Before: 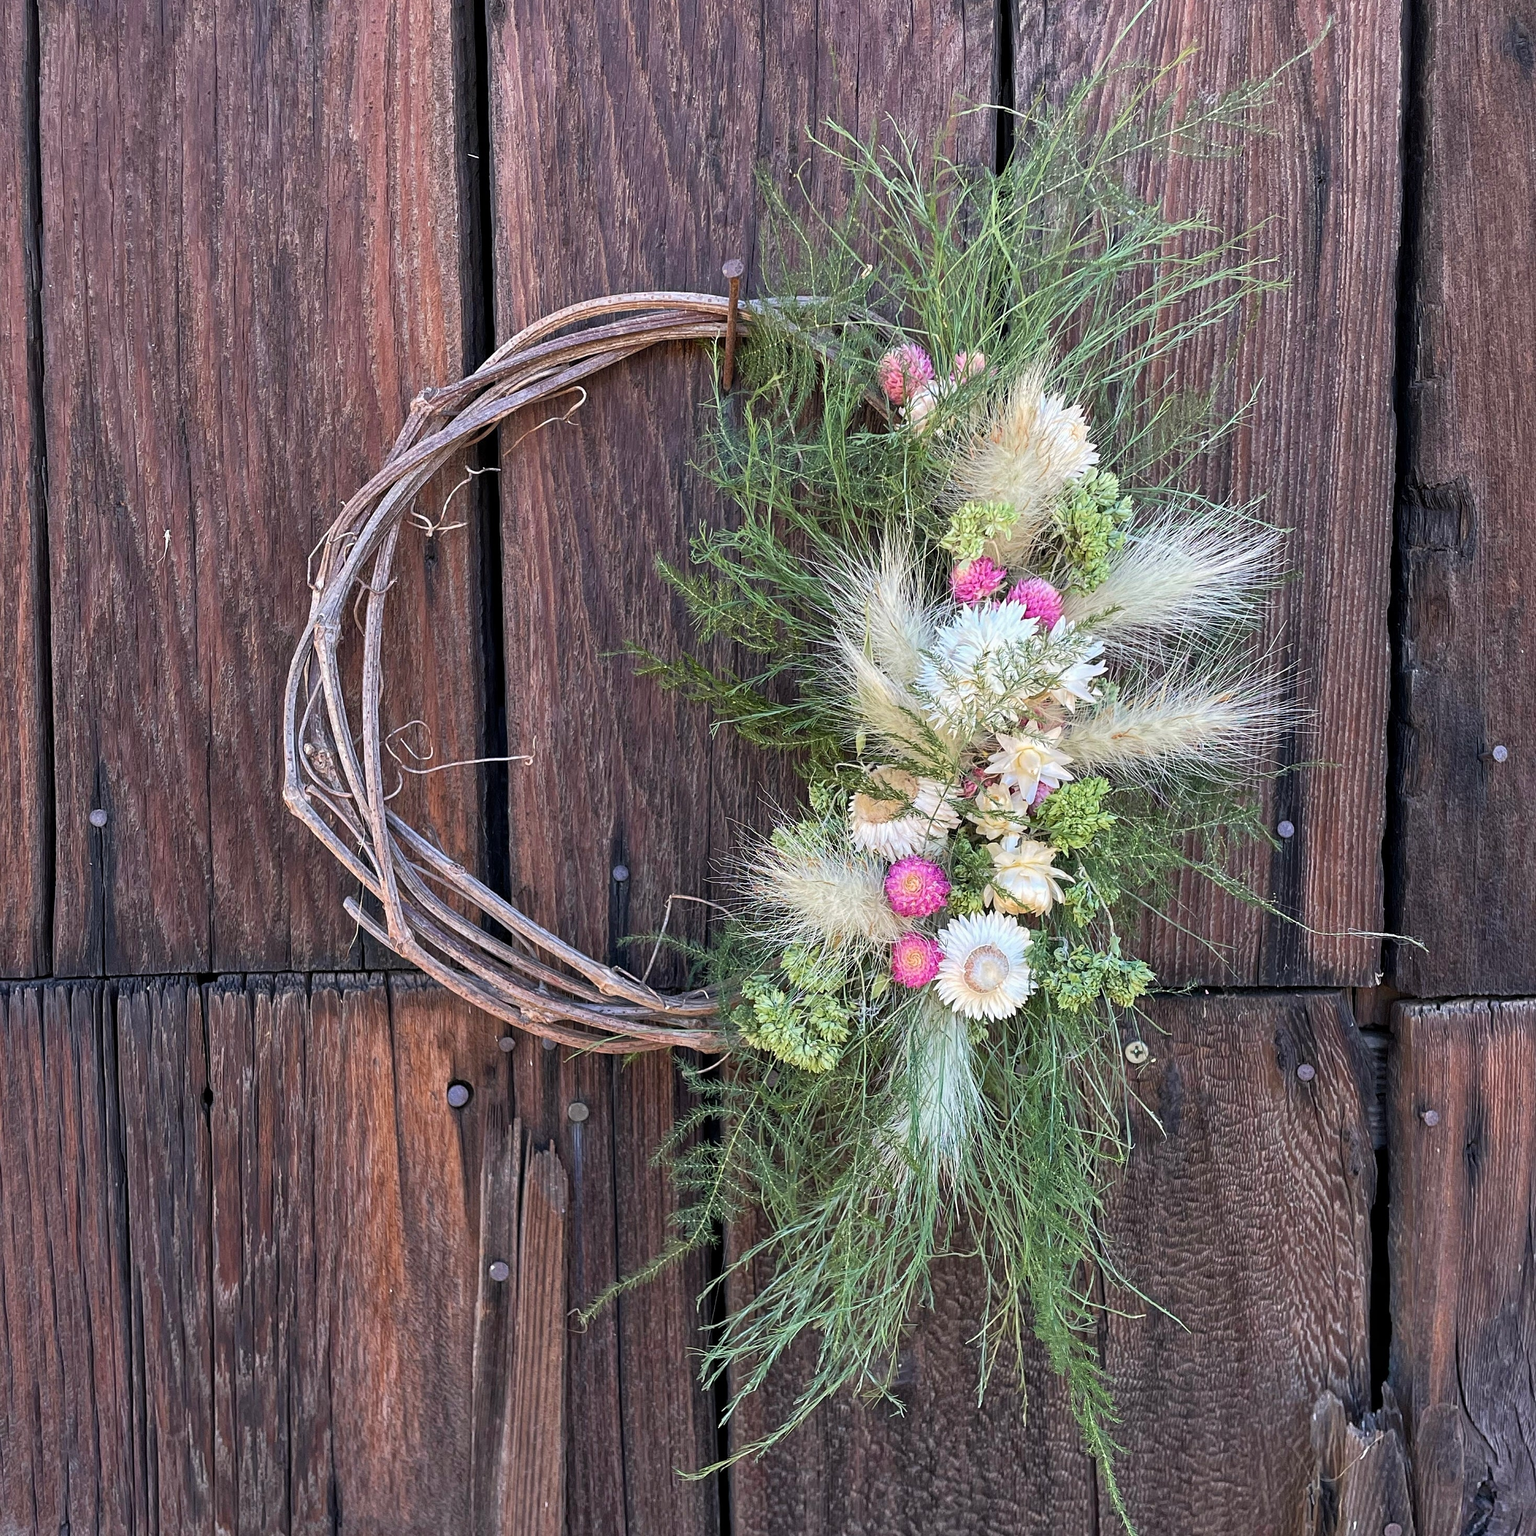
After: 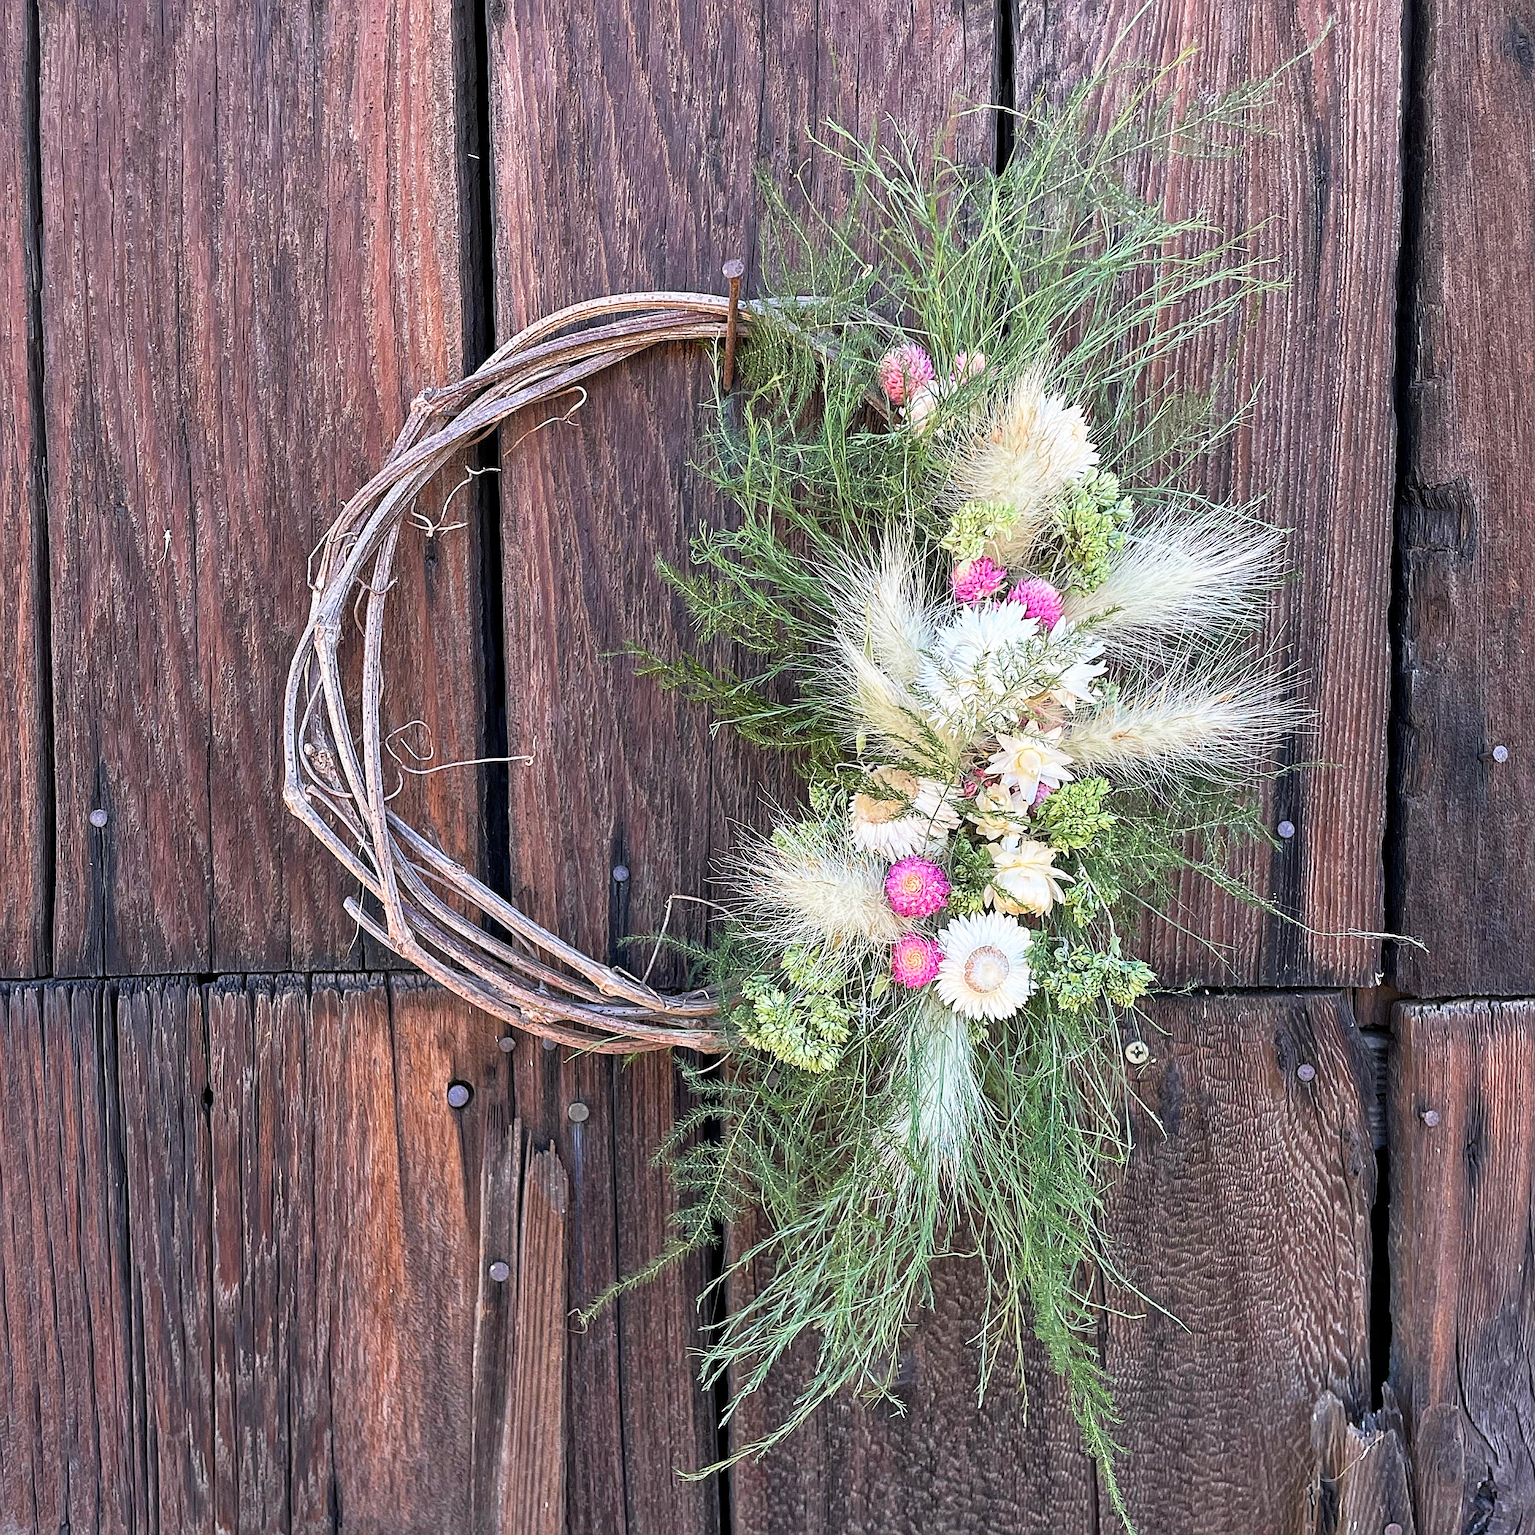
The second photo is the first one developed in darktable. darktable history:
base curve: curves: ch0 [(0, 0) (0.688, 0.865) (1, 1)], preserve colors none
sharpen: on, module defaults
